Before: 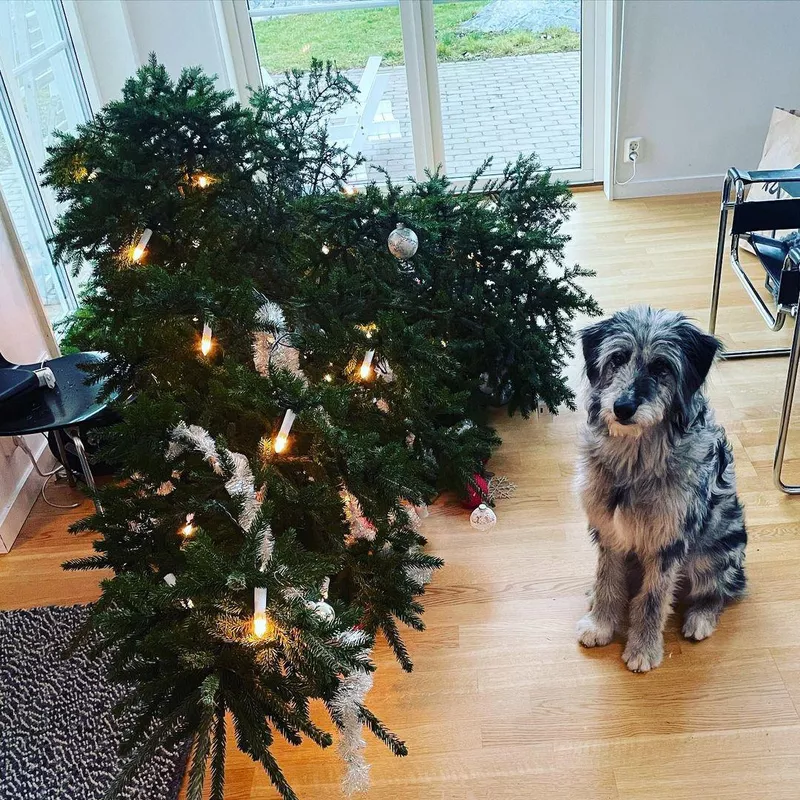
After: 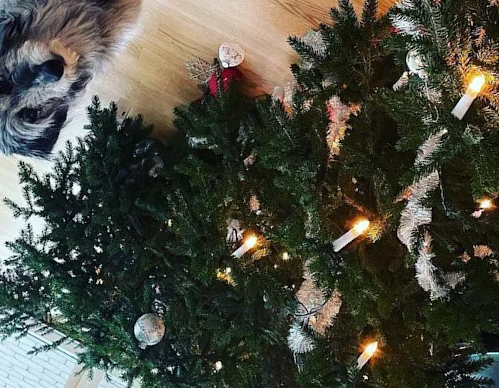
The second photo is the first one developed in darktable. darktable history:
crop and rotate: angle 147.27°, left 9.134%, top 15.65%, right 4.564%, bottom 17.182%
